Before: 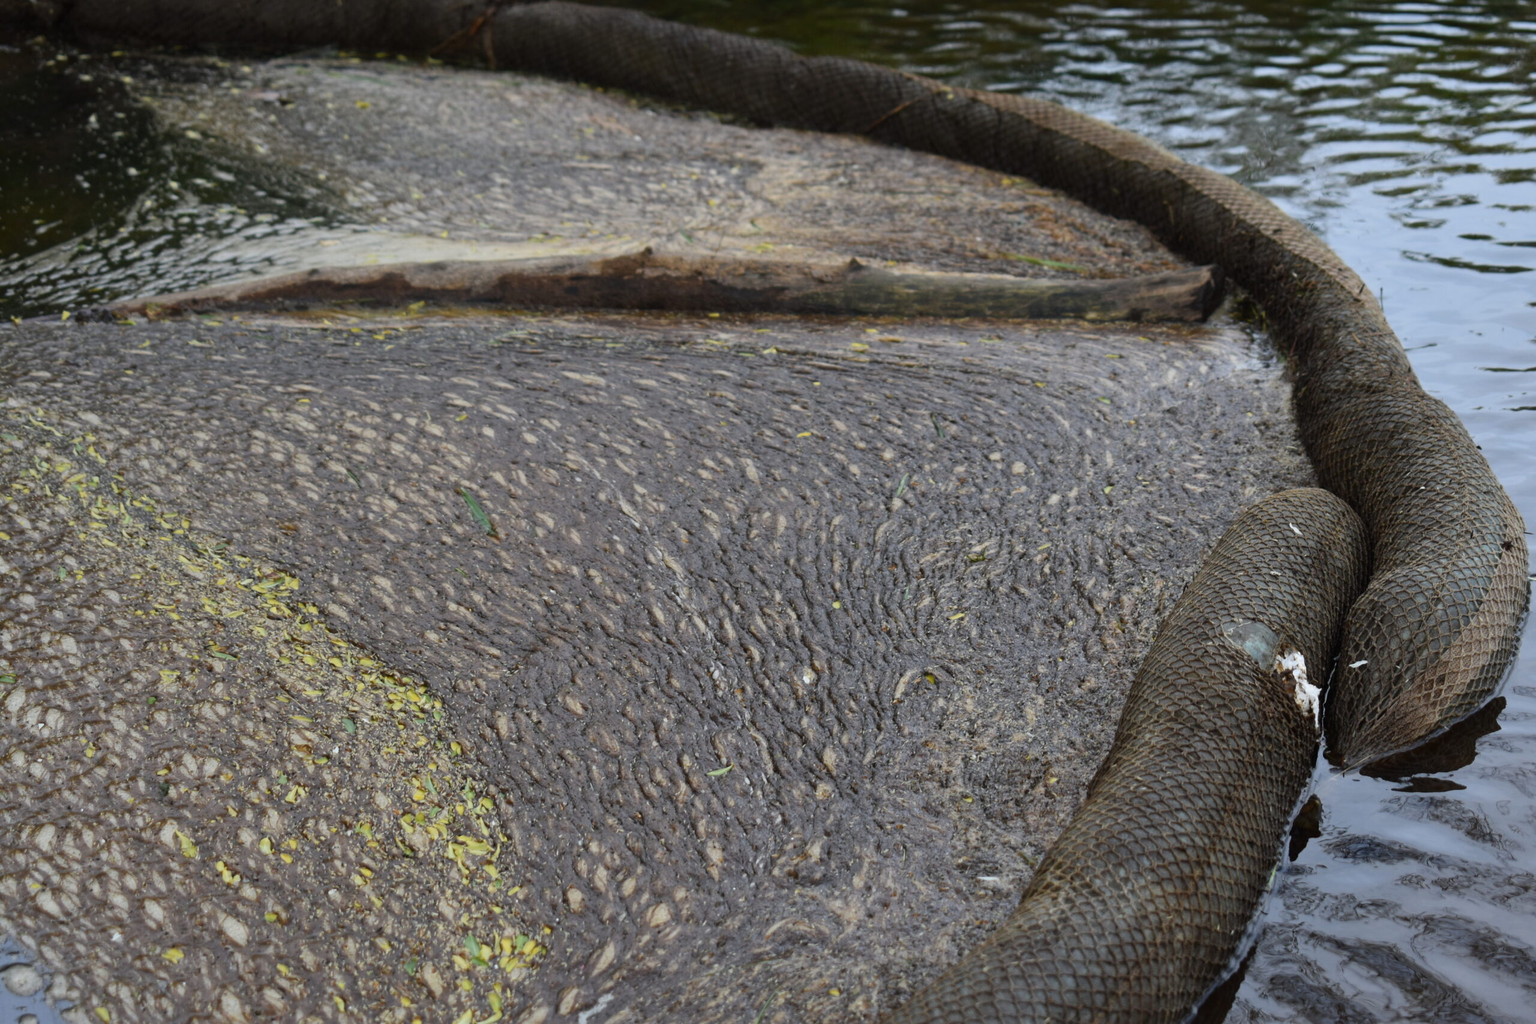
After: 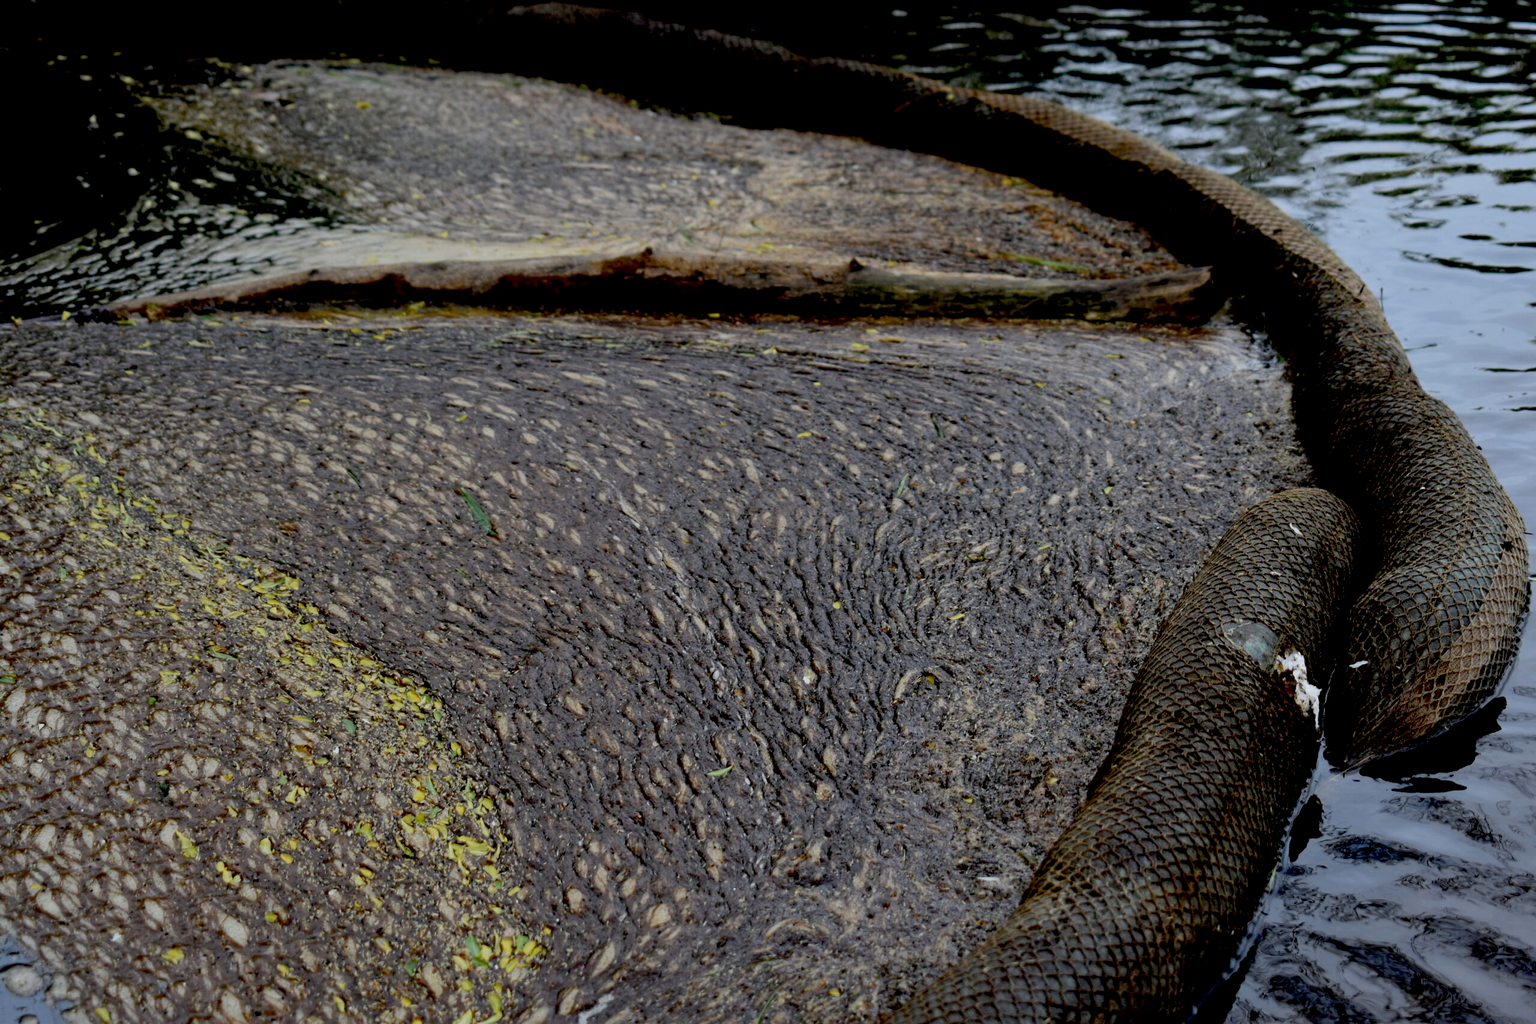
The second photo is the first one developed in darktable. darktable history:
exposure: black level correction 0.046, exposure -0.228 EV
